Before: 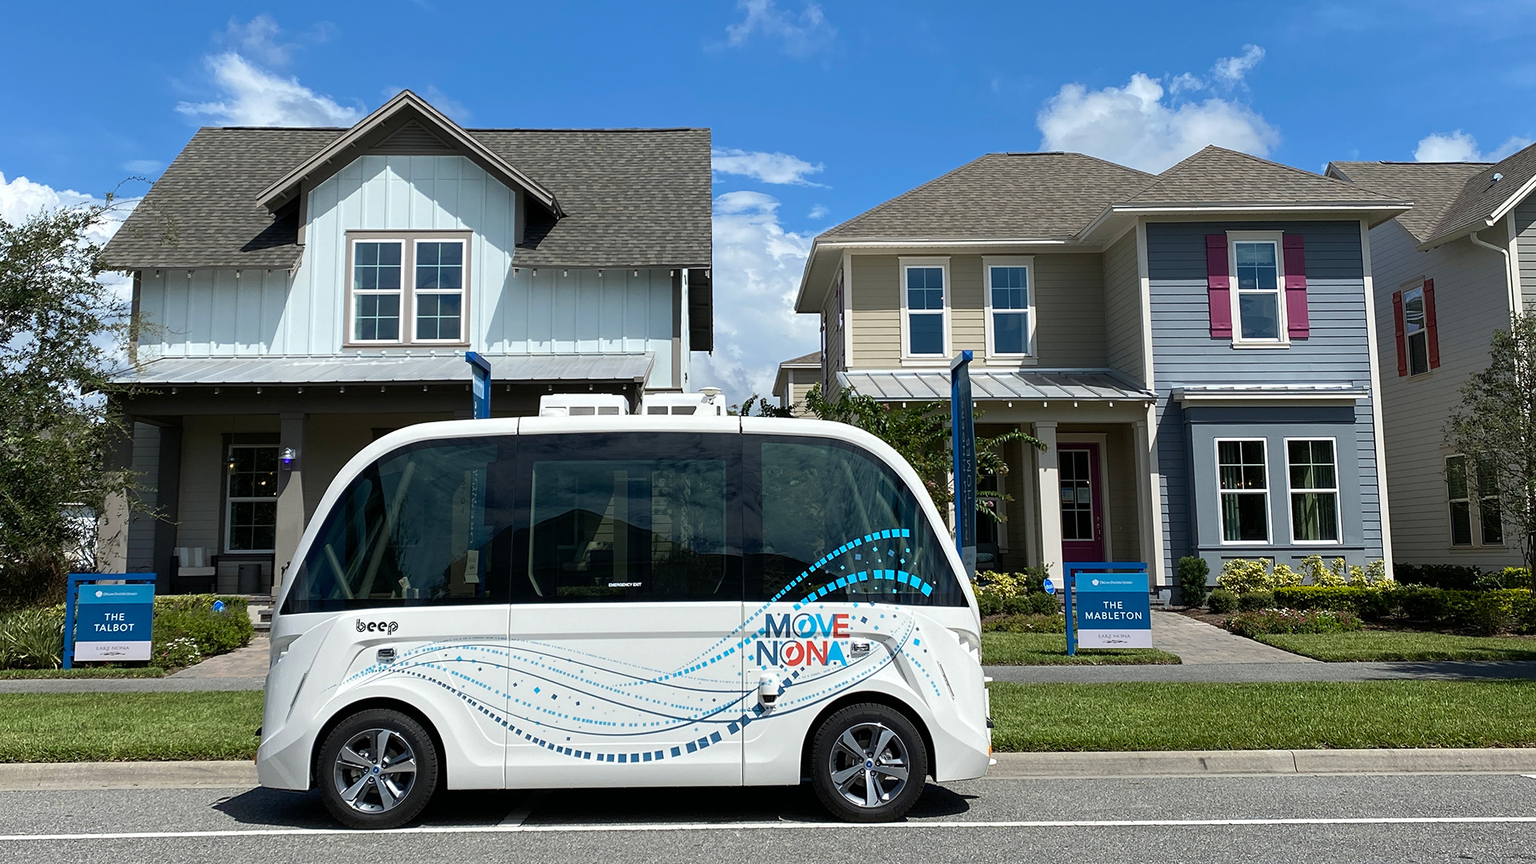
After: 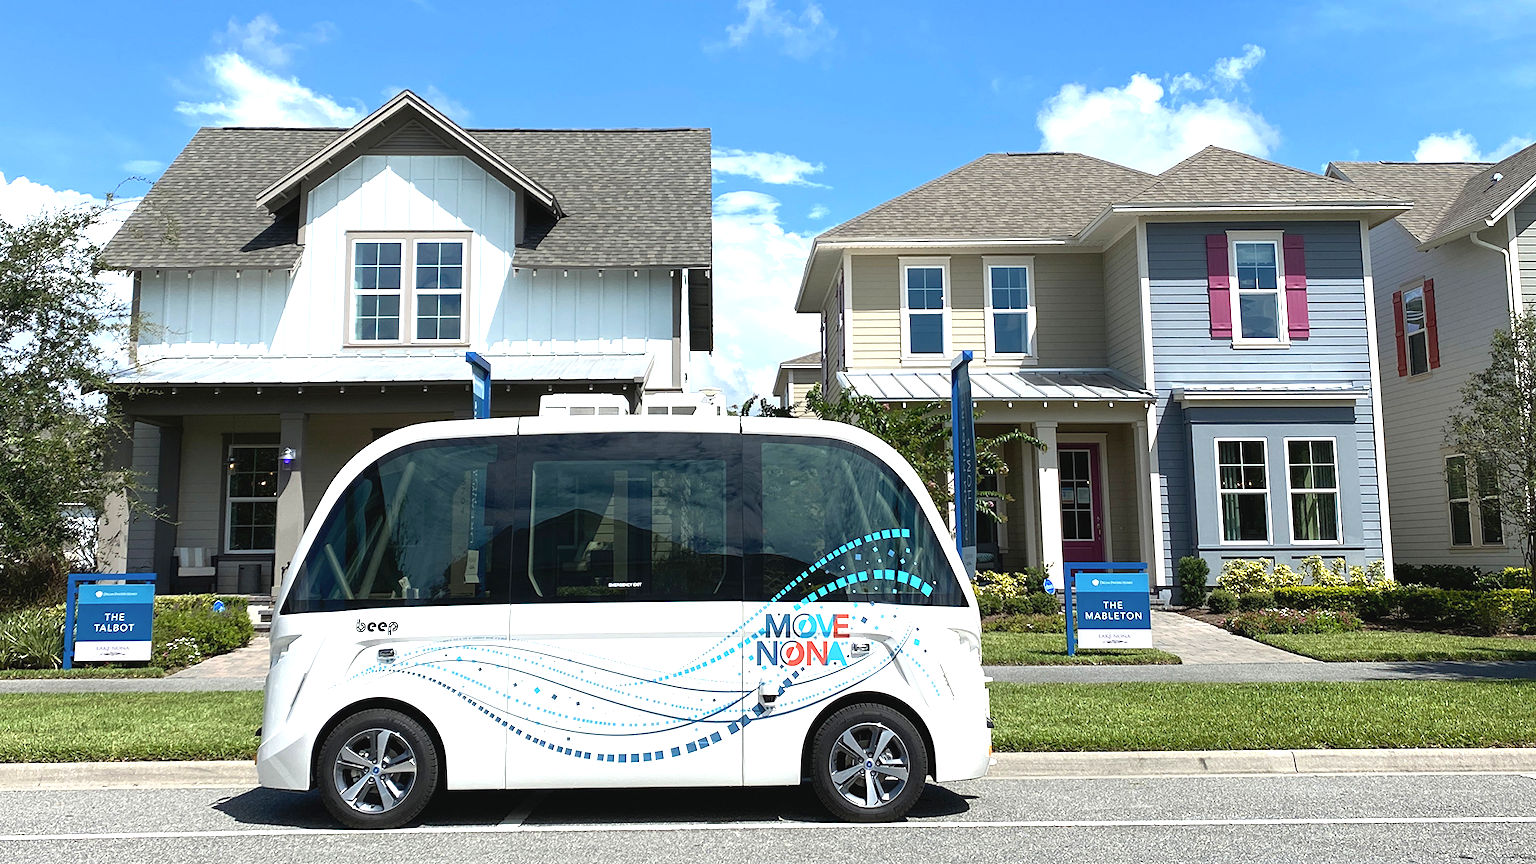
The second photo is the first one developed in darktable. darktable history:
contrast brightness saturation: contrast -0.08, brightness -0.04, saturation -0.11
exposure: black level correction 0, exposure 1.1 EV, compensate highlight preservation false
